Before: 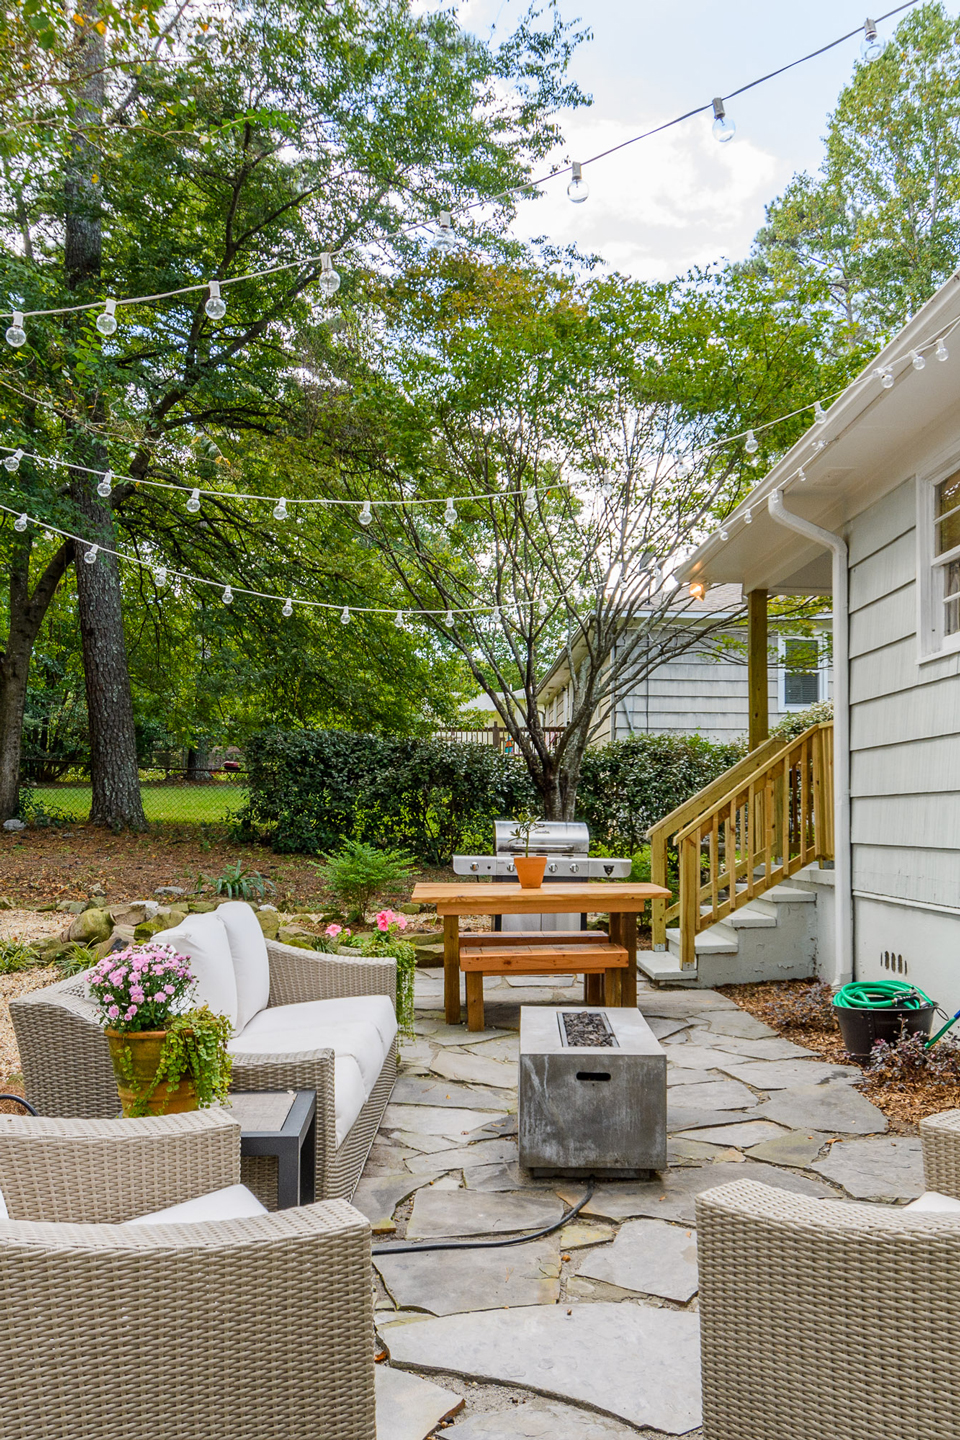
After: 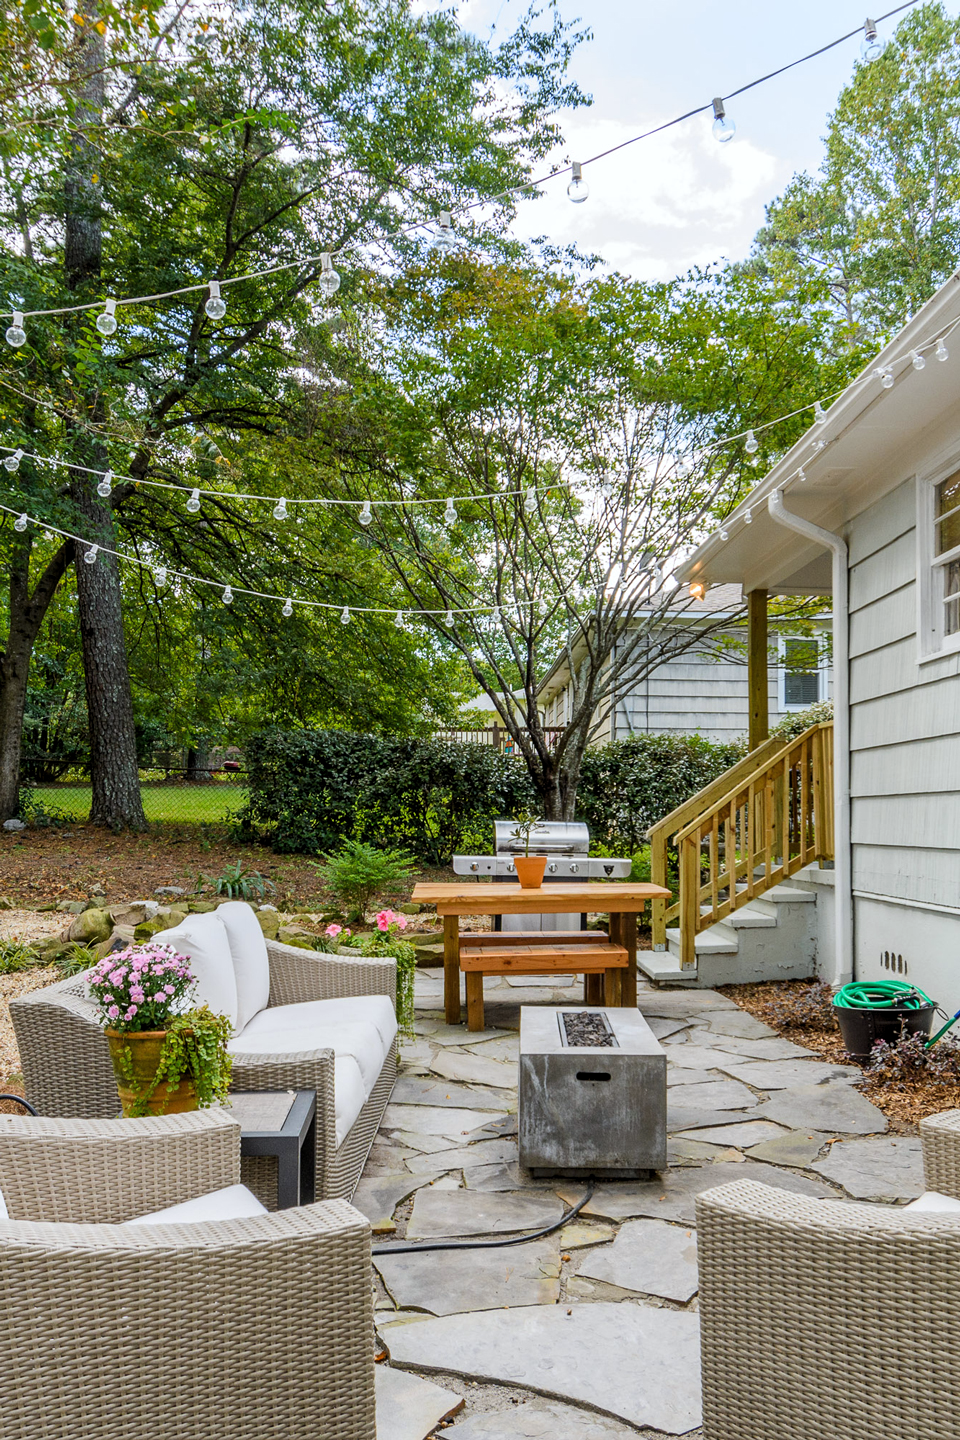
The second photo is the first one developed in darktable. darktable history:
white balance: red 0.986, blue 1.01
levels: levels [0.026, 0.507, 0.987]
